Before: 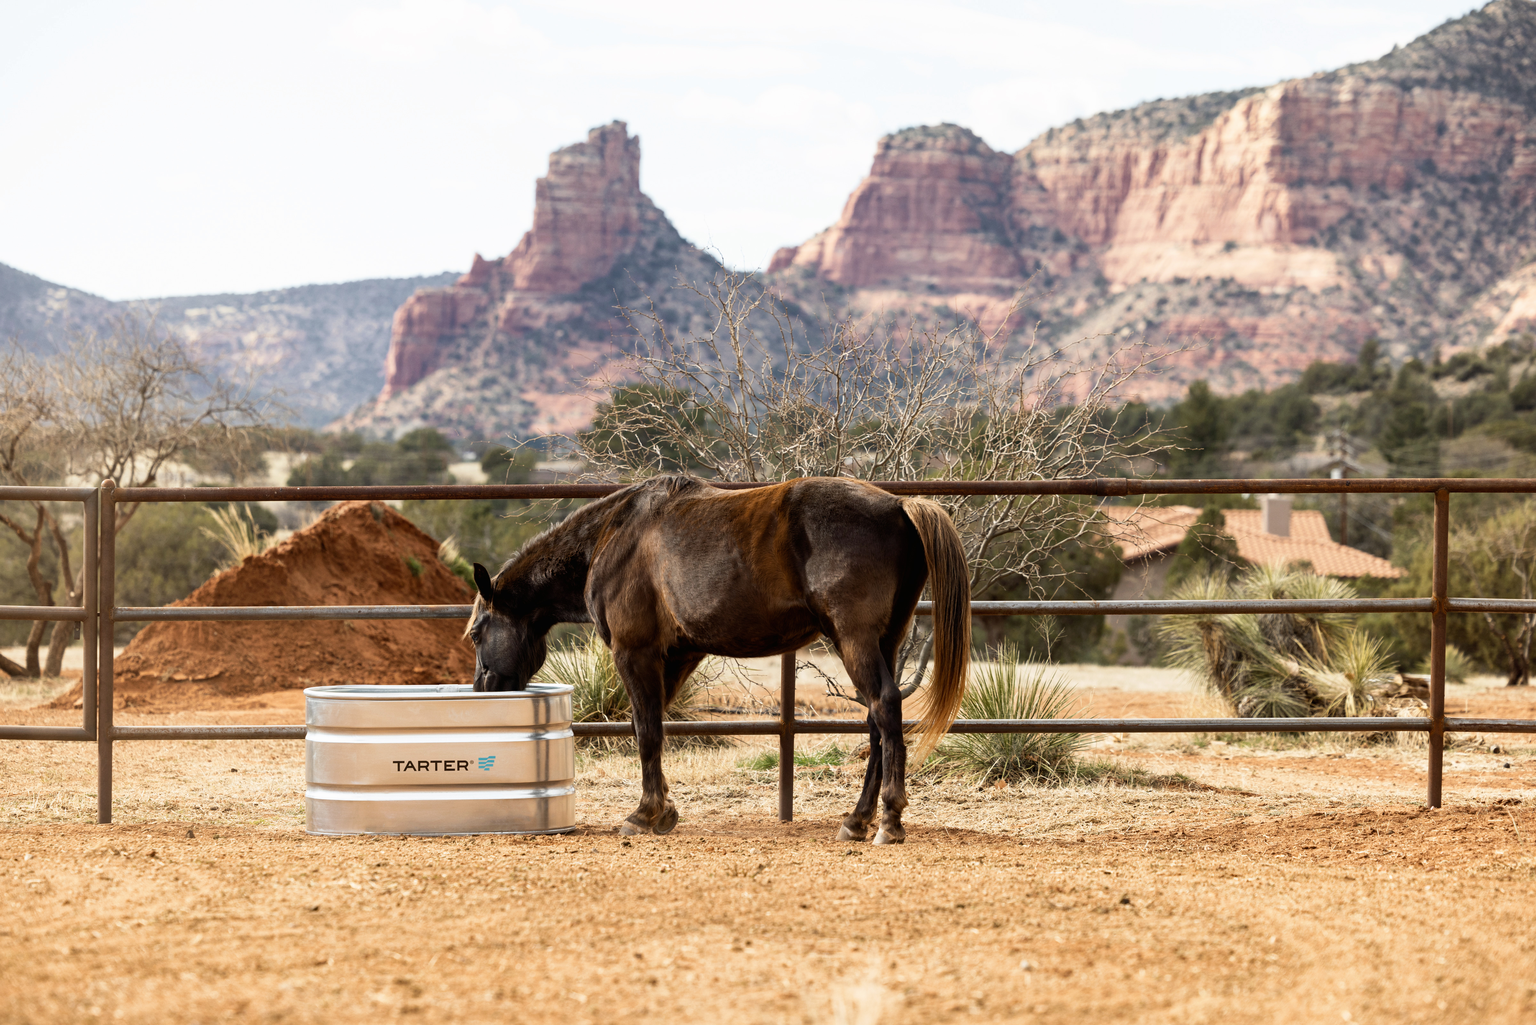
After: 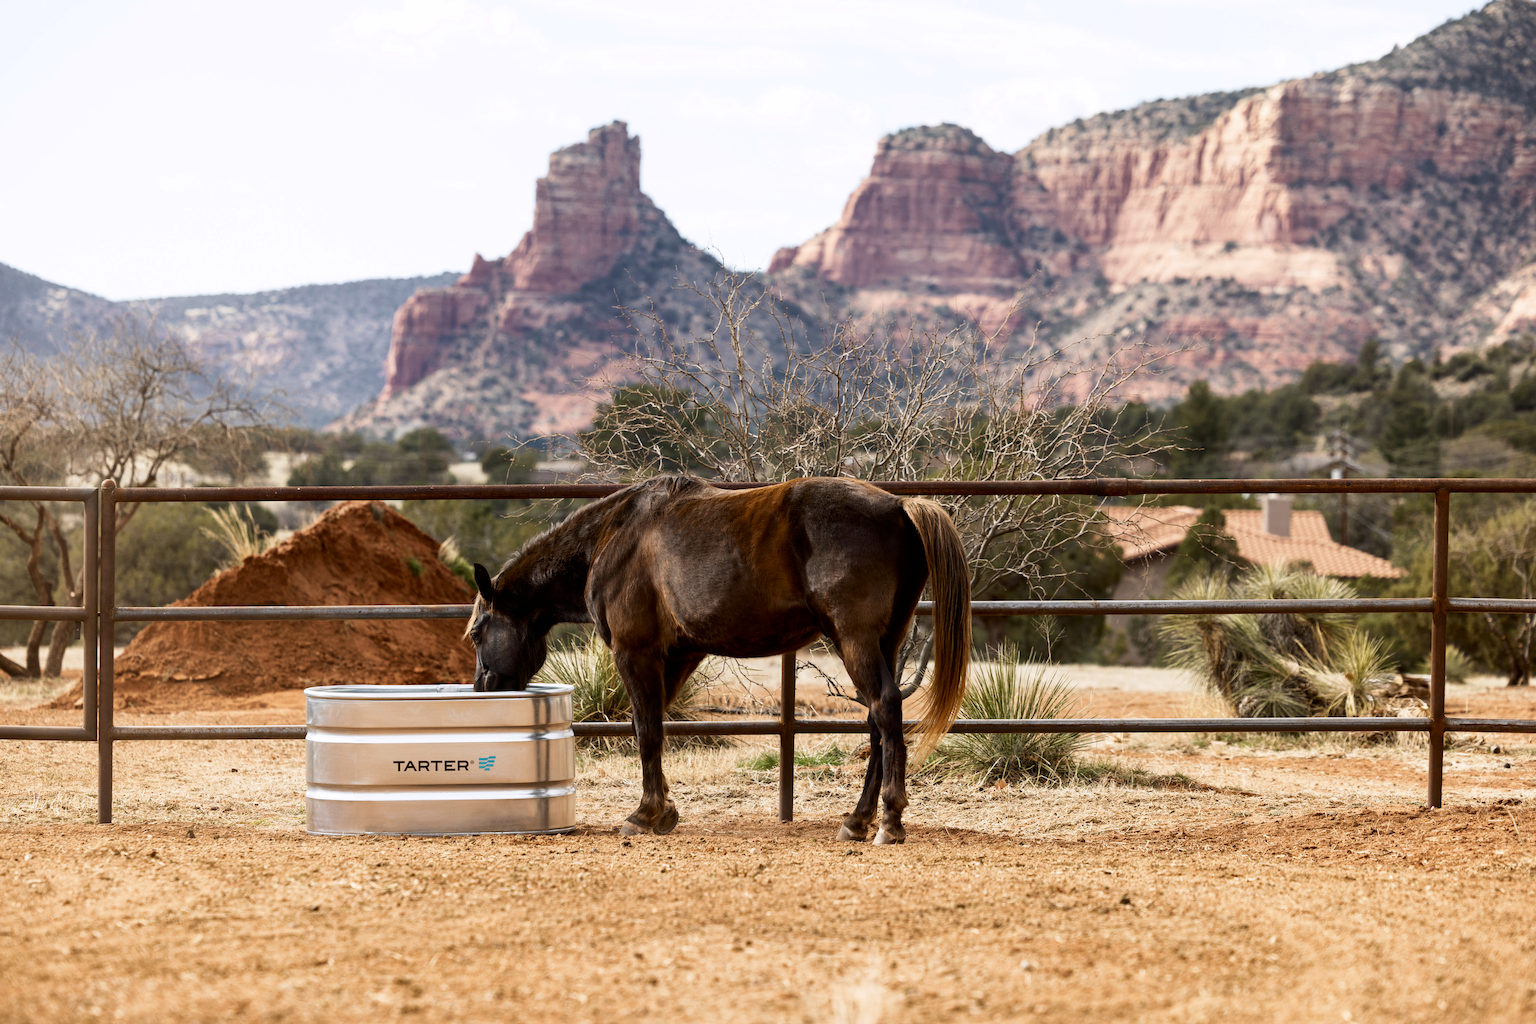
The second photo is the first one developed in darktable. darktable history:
contrast brightness saturation: brightness -0.09
white balance: red 1.004, blue 1.024
